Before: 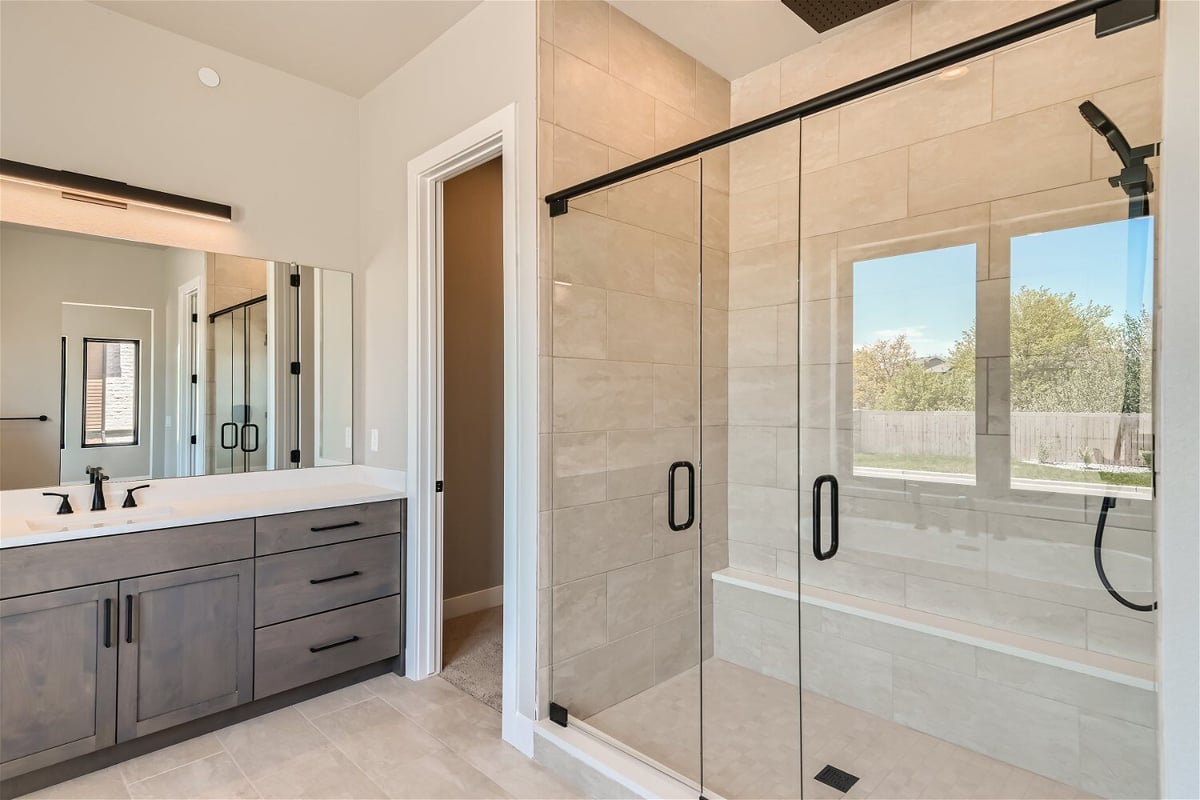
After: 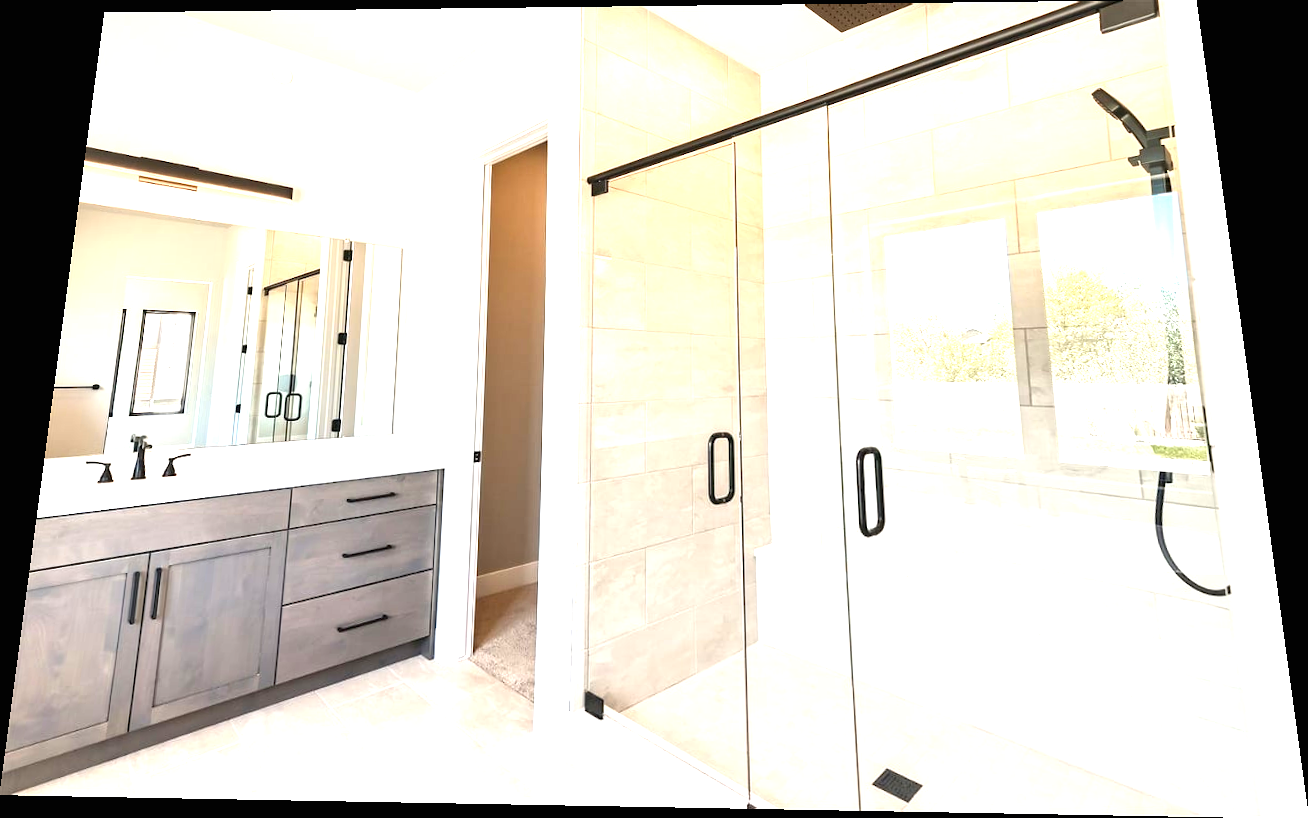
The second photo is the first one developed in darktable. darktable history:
exposure: black level correction 0, exposure 1.5 EV, compensate exposure bias true, compensate highlight preservation false
rotate and perspective: rotation 0.128°, lens shift (vertical) -0.181, lens shift (horizontal) -0.044, shear 0.001, automatic cropping off
